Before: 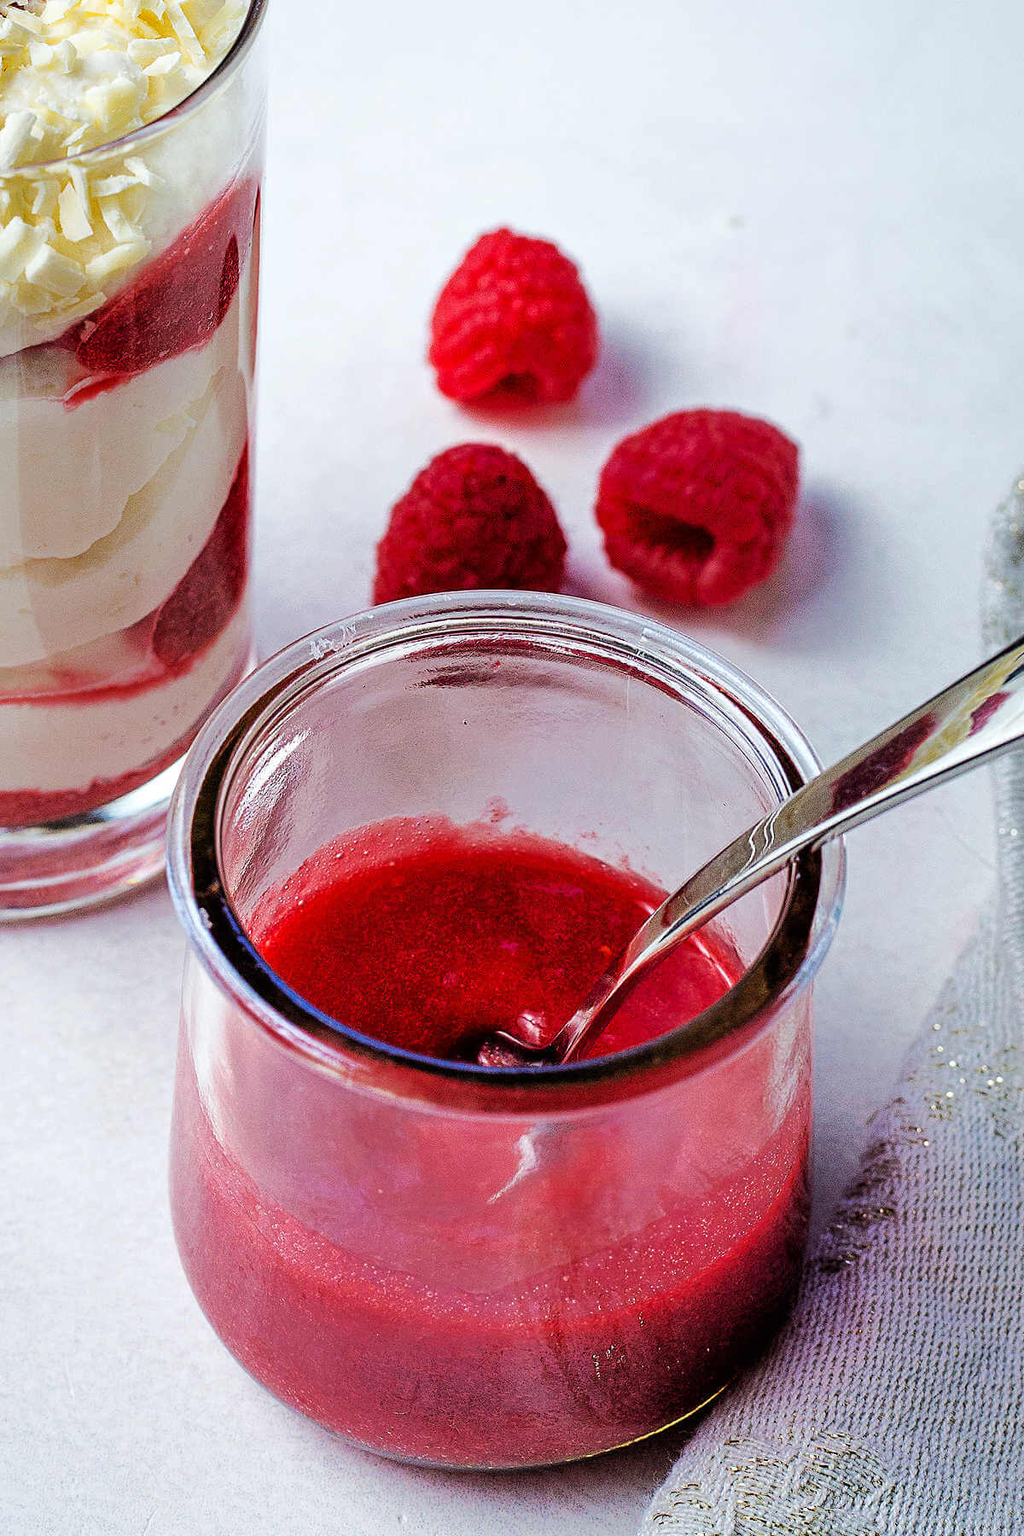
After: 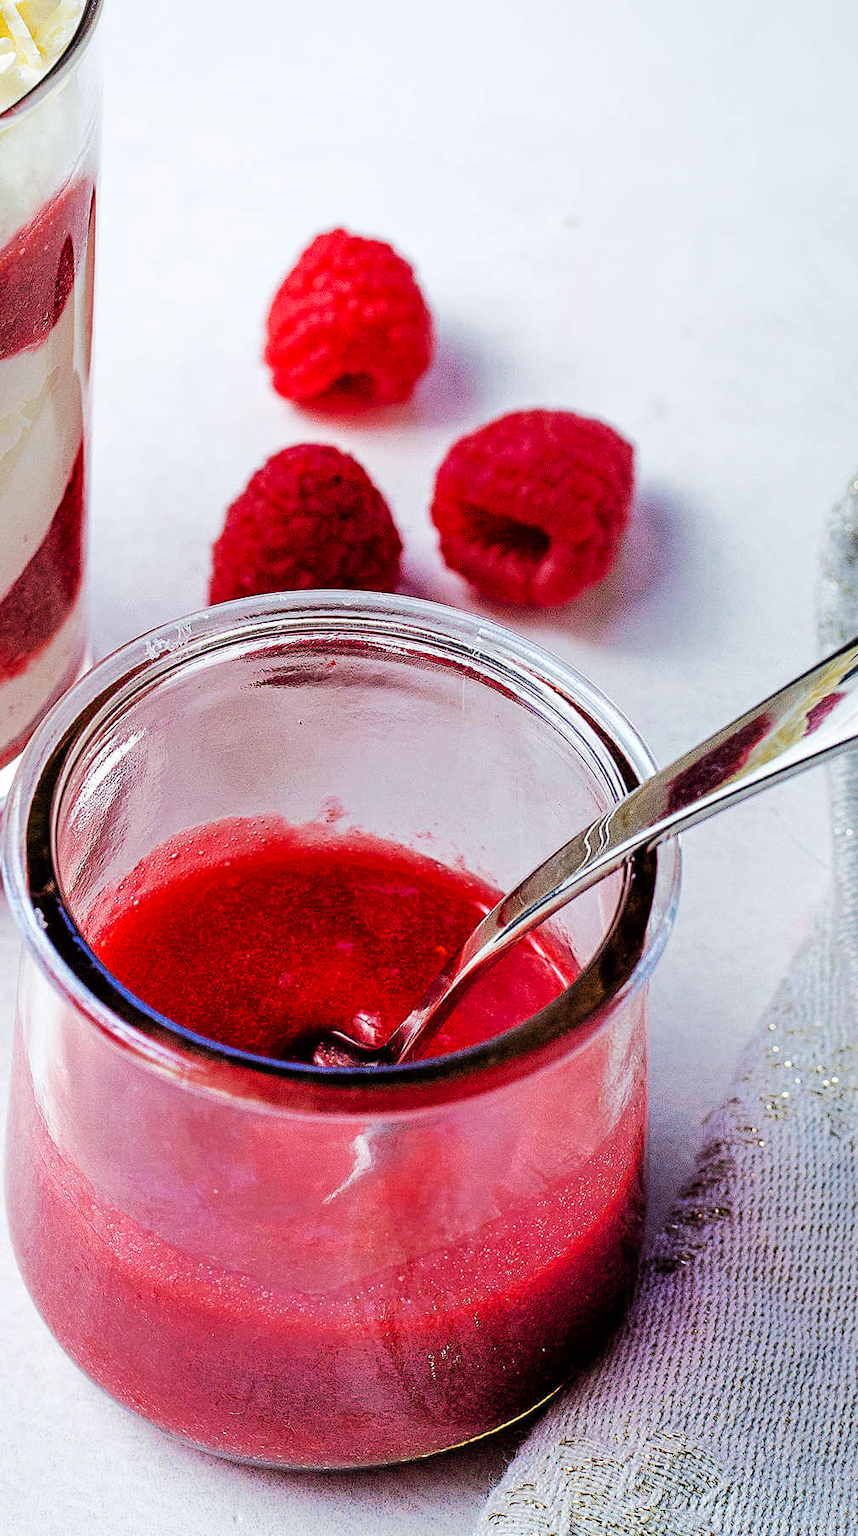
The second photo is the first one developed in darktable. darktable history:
crop: left 16.145%
tone curve: curves: ch0 [(0, 0) (0.004, 0.002) (0.02, 0.013) (0.218, 0.218) (0.664, 0.718) (0.832, 0.873) (1, 1)], preserve colors none
rgb levels: preserve colors max RGB
